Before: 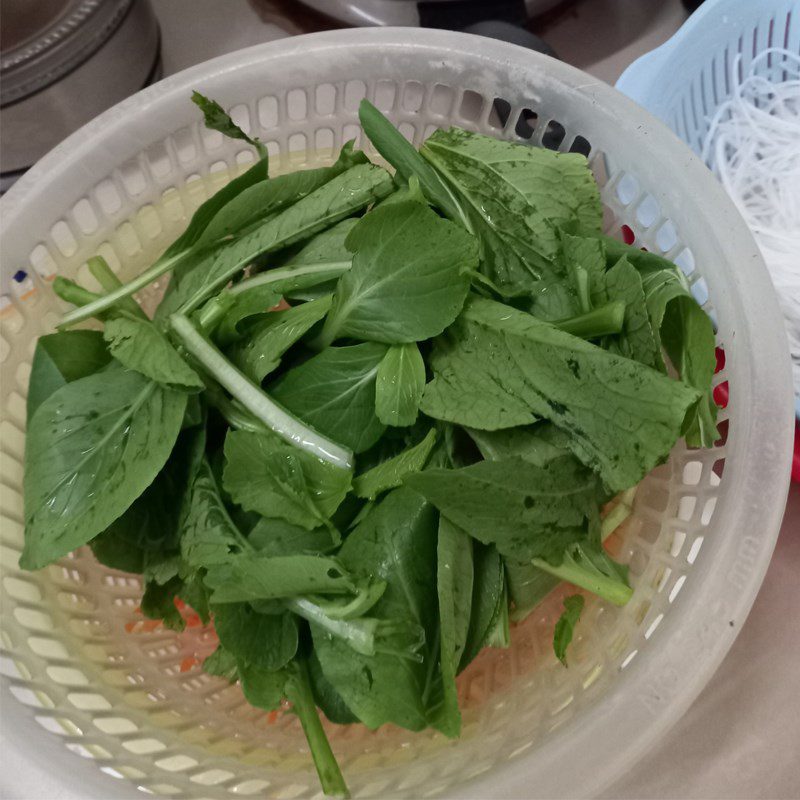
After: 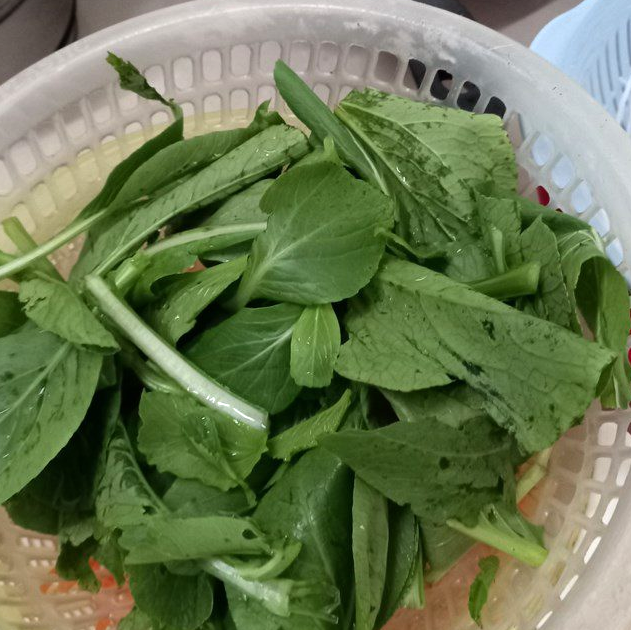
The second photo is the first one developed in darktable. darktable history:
tone equalizer: -8 EV -0.433 EV, -7 EV -0.408 EV, -6 EV -0.334 EV, -5 EV -0.221 EV, -3 EV 0.213 EV, -2 EV 0.325 EV, -1 EV 0.377 EV, +0 EV 0.4 EV
crop and rotate: left 10.765%, top 5.002%, right 10.328%, bottom 16.213%
